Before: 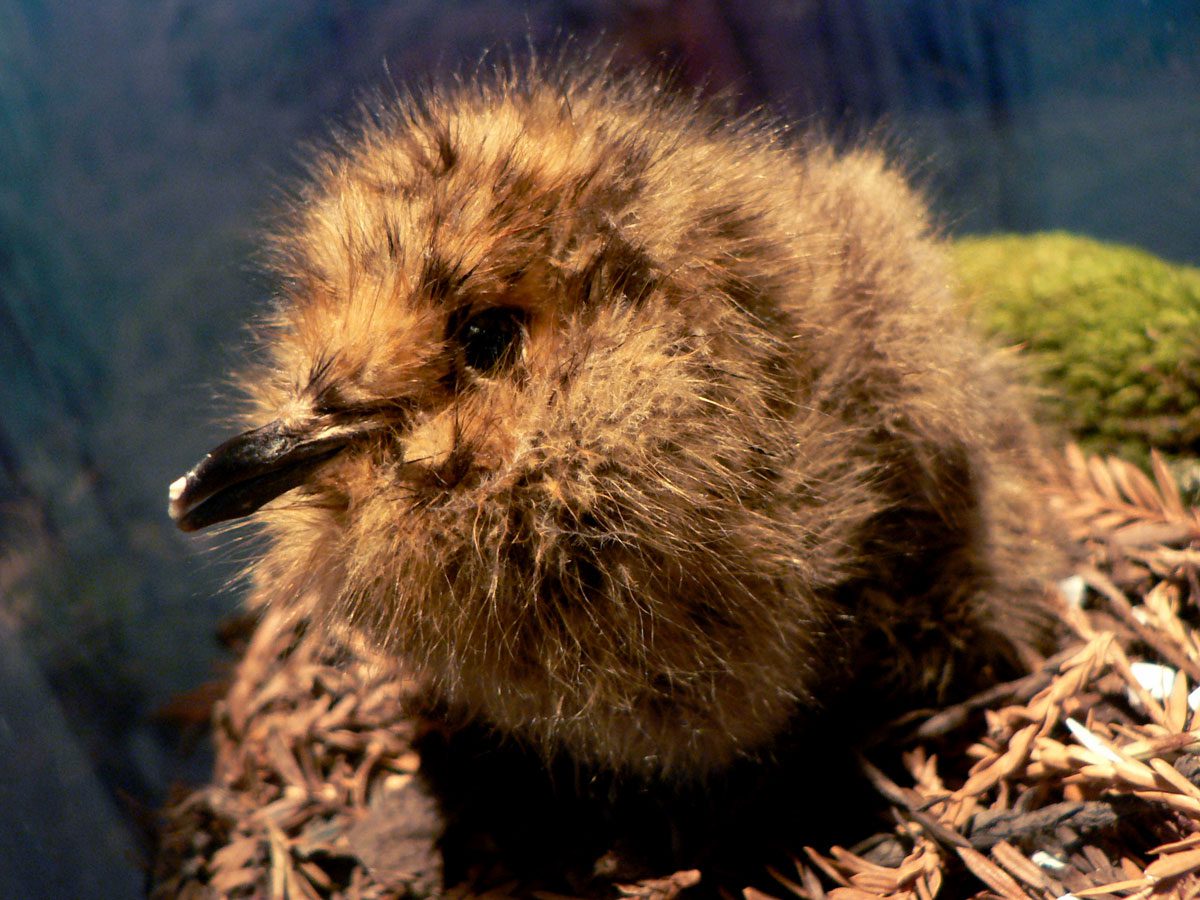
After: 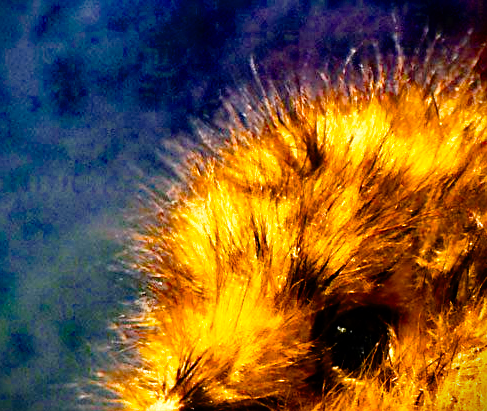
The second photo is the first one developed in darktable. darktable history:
crop and rotate: left 11.136%, top 0.048%, right 48.226%, bottom 54.278%
vignetting: fall-off start 99.16%, brightness -0.994, saturation 0.5
tone equalizer: smoothing diameter 24.97%, edges refinement/feathering 14.53, preserve details guided filter
color balance rgb: perceptual saturation grading › global saturation 37.253%, perceptual saturation grading › shadows 35.813%, global vibrance 9.659%, contrast 14.599%, saturation formula JzAzBz (2021)
sharpen: on, module defaults
base curve: curves: ch0 [(0, 0) (0.012, 0.01) (0.073, 0.168) (0.31, 0.711) (0.645, 0.957) (1, 1)], preserve colors none
